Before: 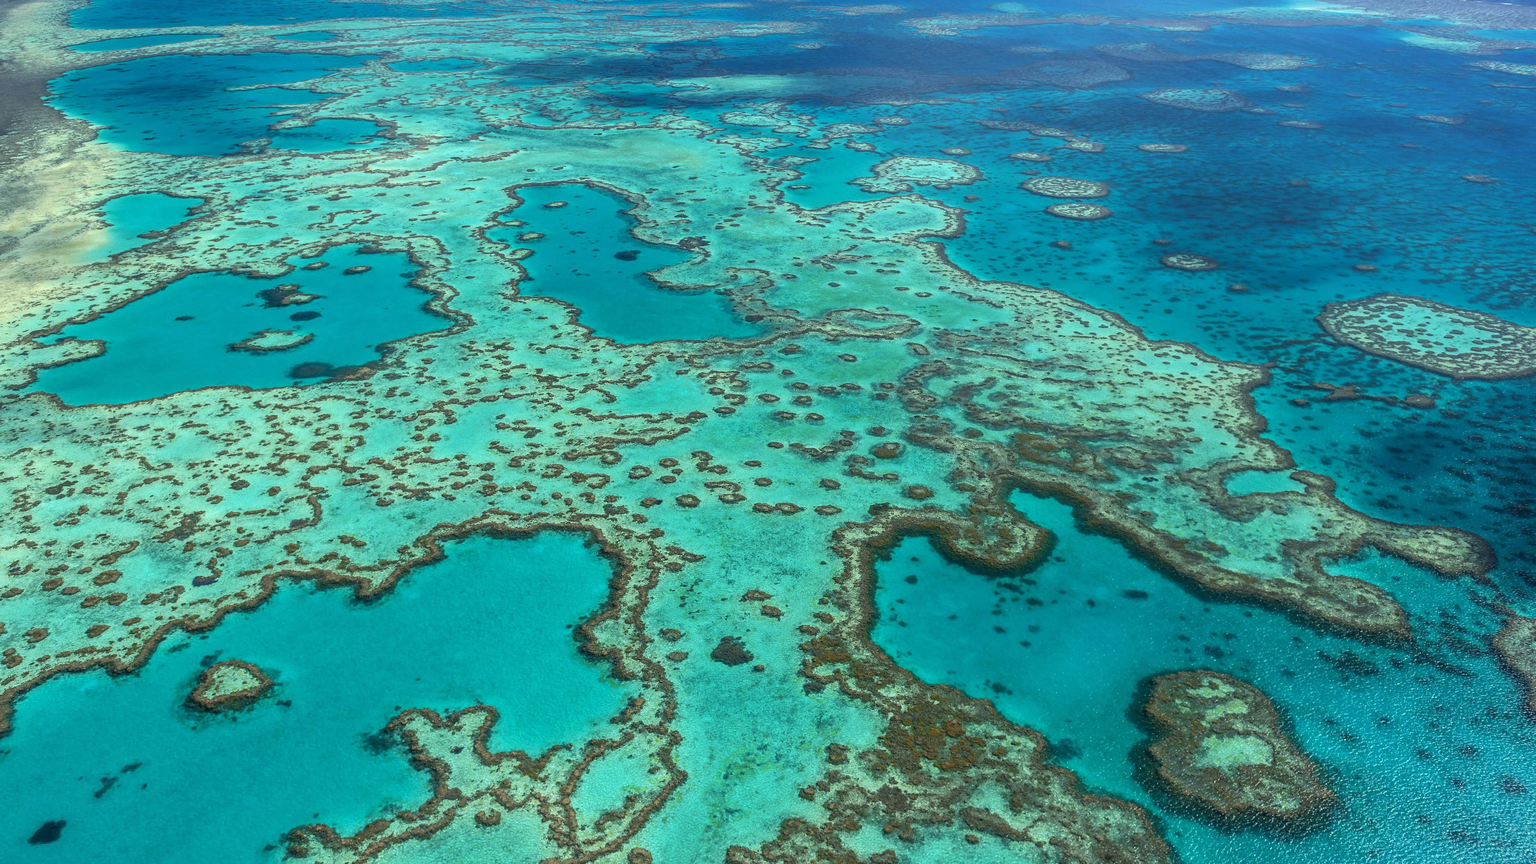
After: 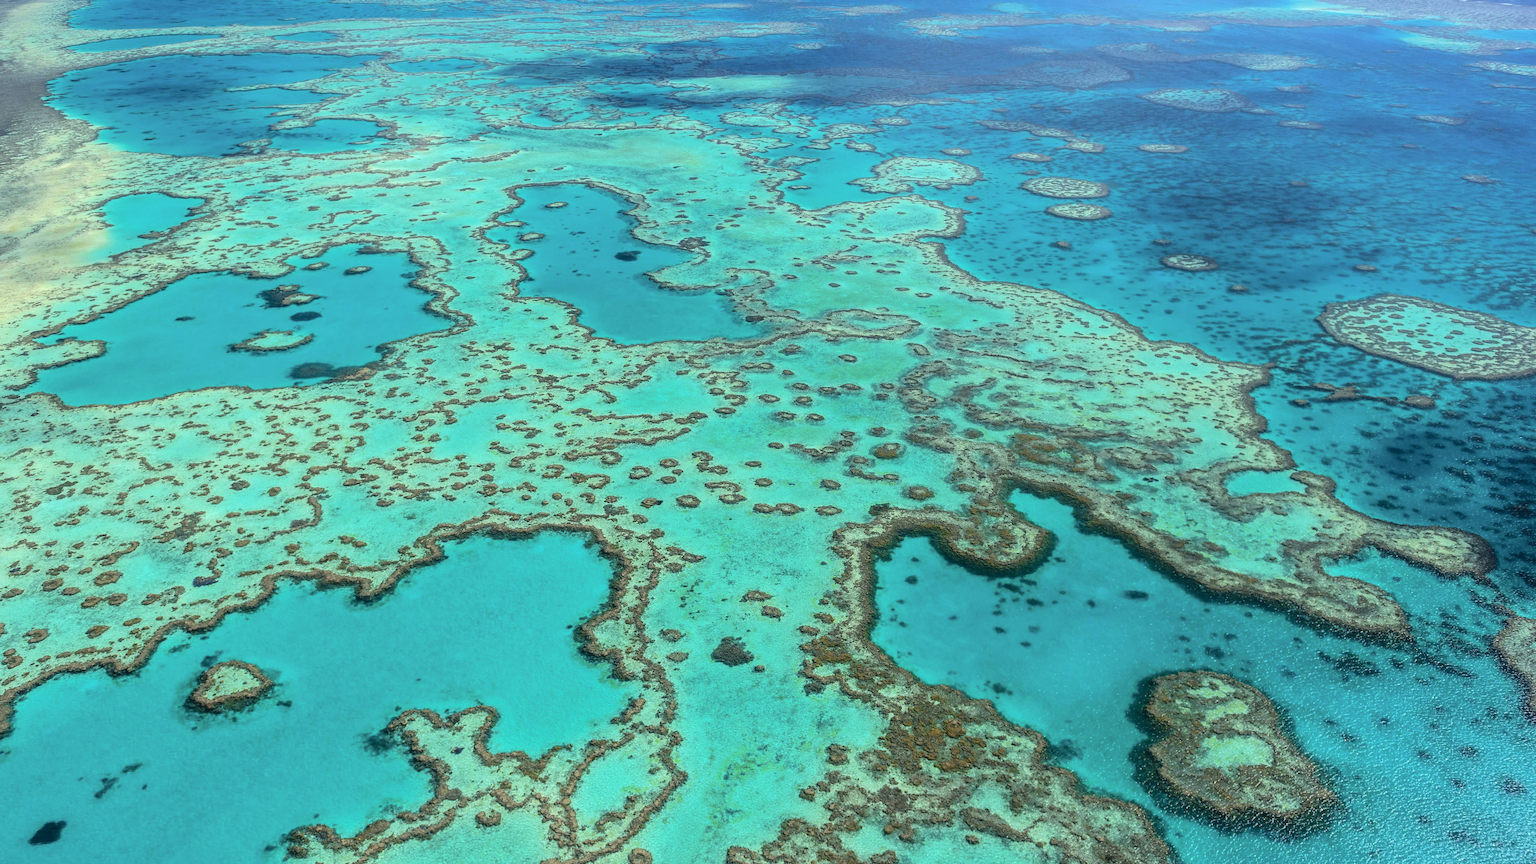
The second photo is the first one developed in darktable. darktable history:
tone curve: curves: ch0 [(0, 0) (0.003, 0.064) (0.011, 0.065) (0.025, 0.061) (0.044, 0.068) (0.069, 0.083) (0.1, 0.102) (0.136, 0.126) (0.177, 0.172) (0.224, 0.225) (0.277, 0.306) (0.335, 0.397) (0.399, 0.483) (0.468, 0.56) (0.543, 0.634) (0.623, 0.708) (0.709, 0.77) (0.801, 0.832) (0.898, 0.899) (1, 1)], color space Lab, independent channels, preserve colors none
